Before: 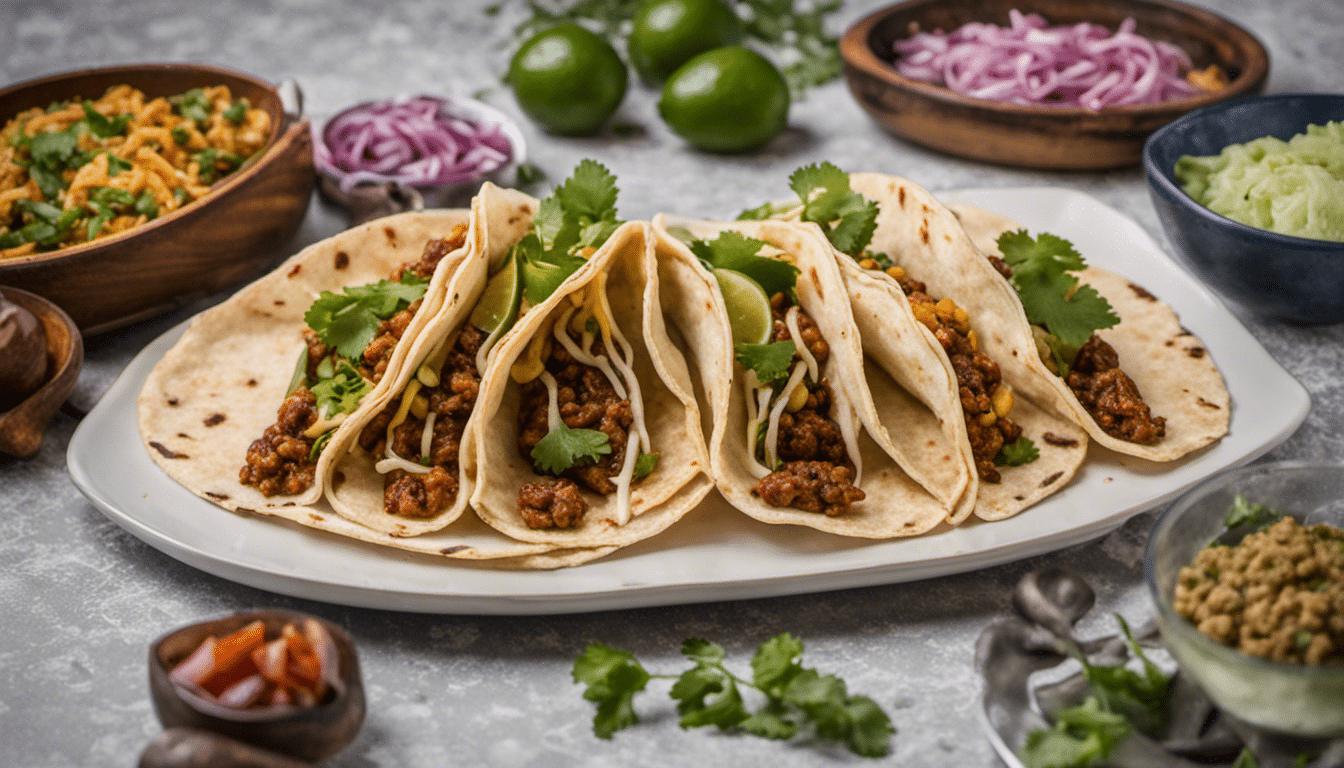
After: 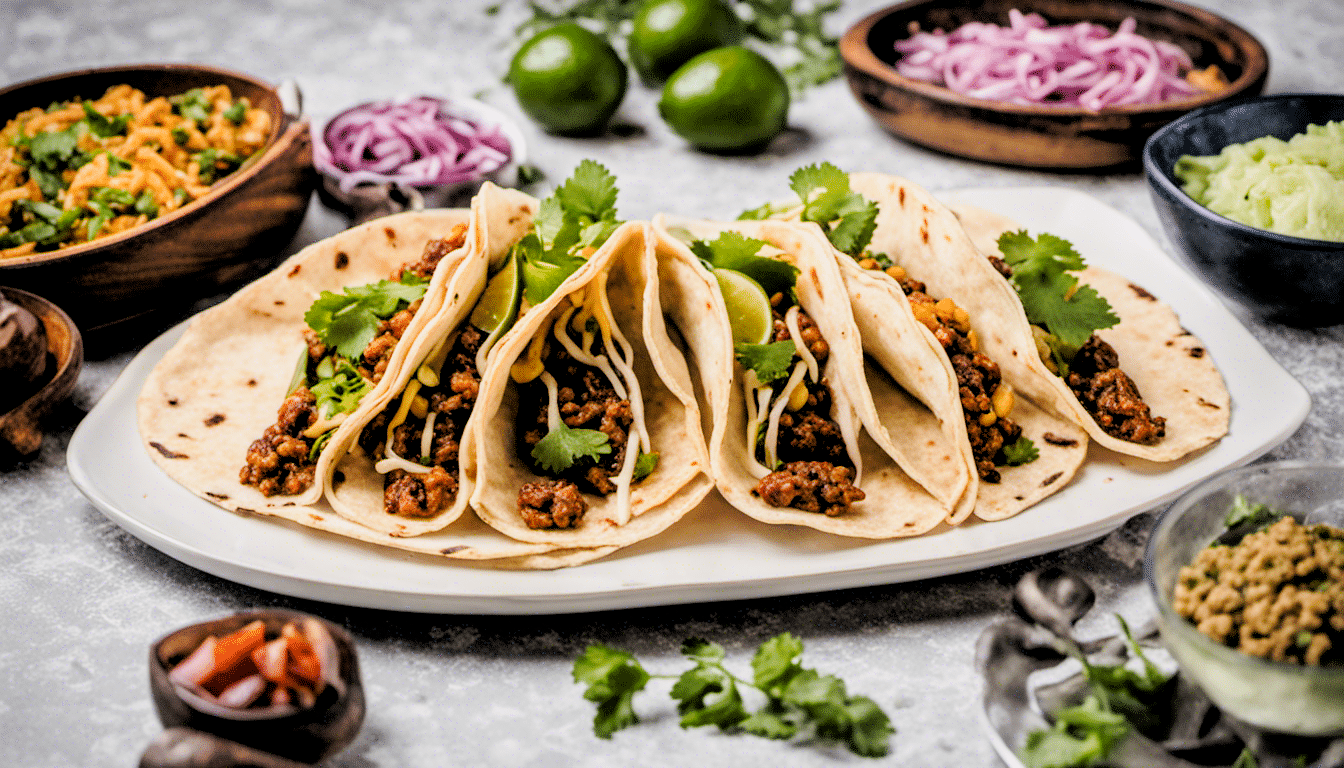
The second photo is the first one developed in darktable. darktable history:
rgb levels: levels [[0.034, 0.472, 0.904], [0, 0.5, 1], [0, 0.5, 1]]
vibrance: on, module defaults
exposure: black level correction 0, exposure 0.95 EV, compensate exposure bias true, compensate highlight preservation false
filmic rgb: black relative exposure -7.65 EV, white relative exposure 4.56 EV, hardness 3.61
tone curve: curves: ch0 [(0, 0) (0.003, 0.003) (0.011, 0.01) (0.025, 0.023) (0.044, 0.041) (0.069, 0.064) (0.1, 0.092) (0.136, 0.125) (0.177, 0.163) (0.224, 0.207) (0.277, 0.255) (0.335, 0.309) (0.399, 0.375) (0.468, 0.459) (0.543, 0.548) (0.623, 0.629) (0.709, 0.716) (0.801, 0.808) (0.898, 0.911) (1, 1)], preserve colors none
